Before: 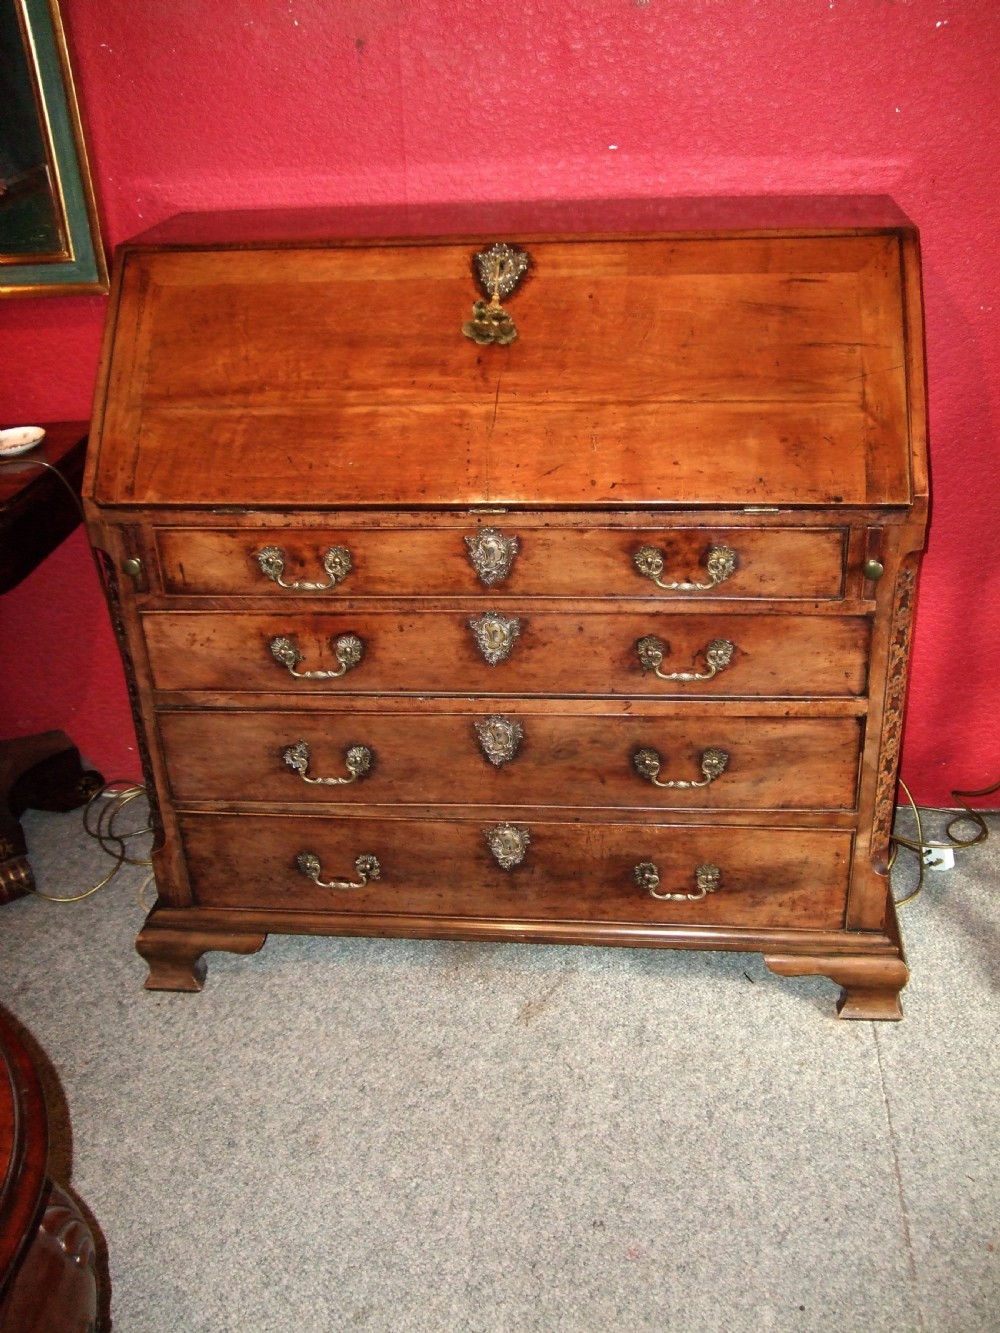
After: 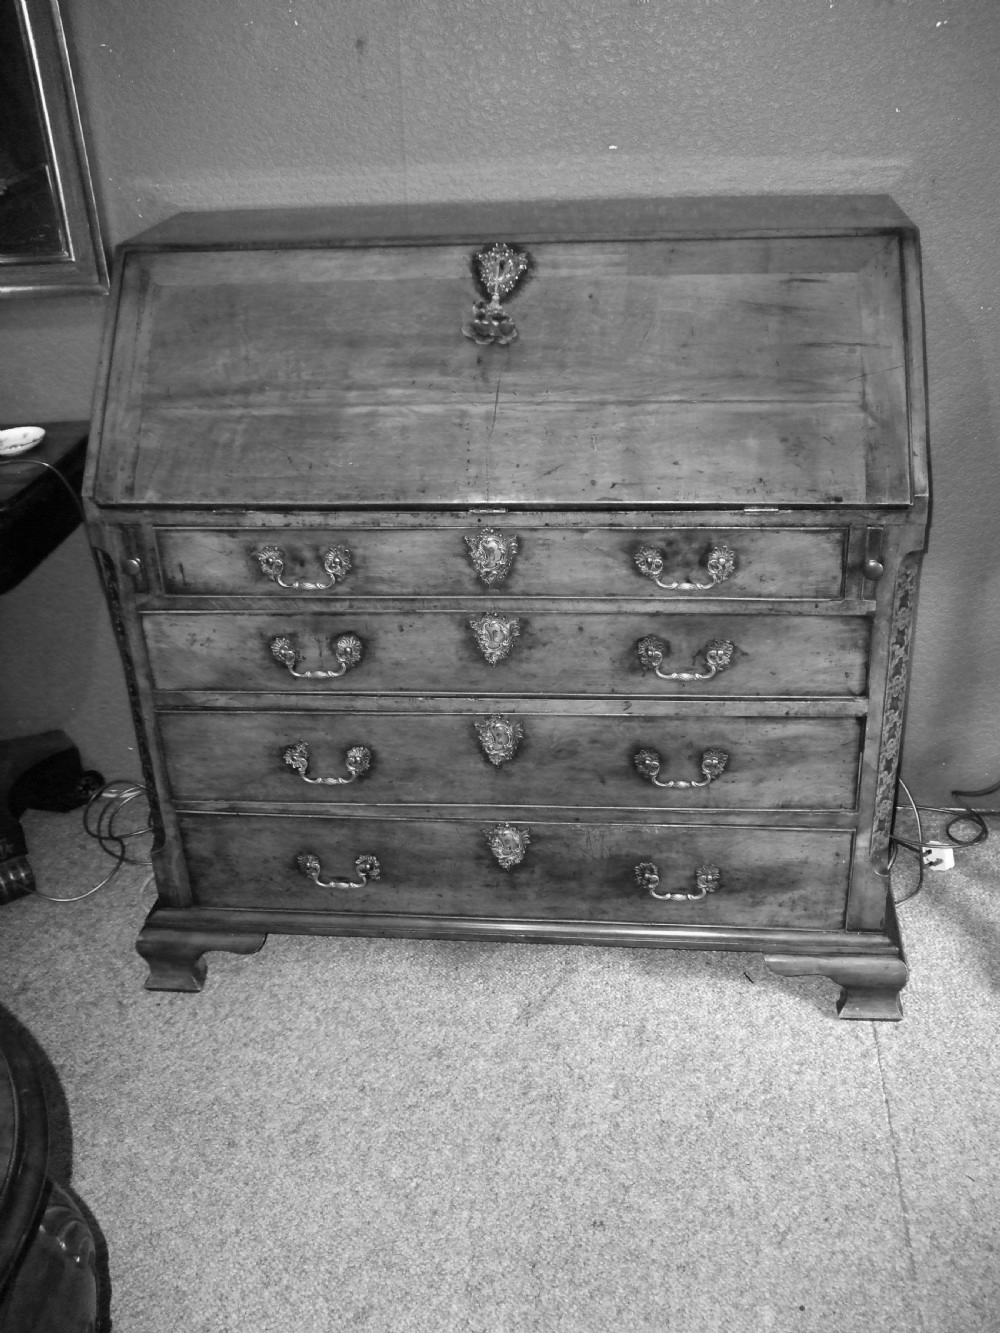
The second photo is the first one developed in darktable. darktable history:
color calibration: output gray [0.714, 0.278, 0, 0], gray › normalize channels true, illuminant as shot in camera, x 0.359, y 0.361, temperature 4594.52 K, gamut compression 0.014
